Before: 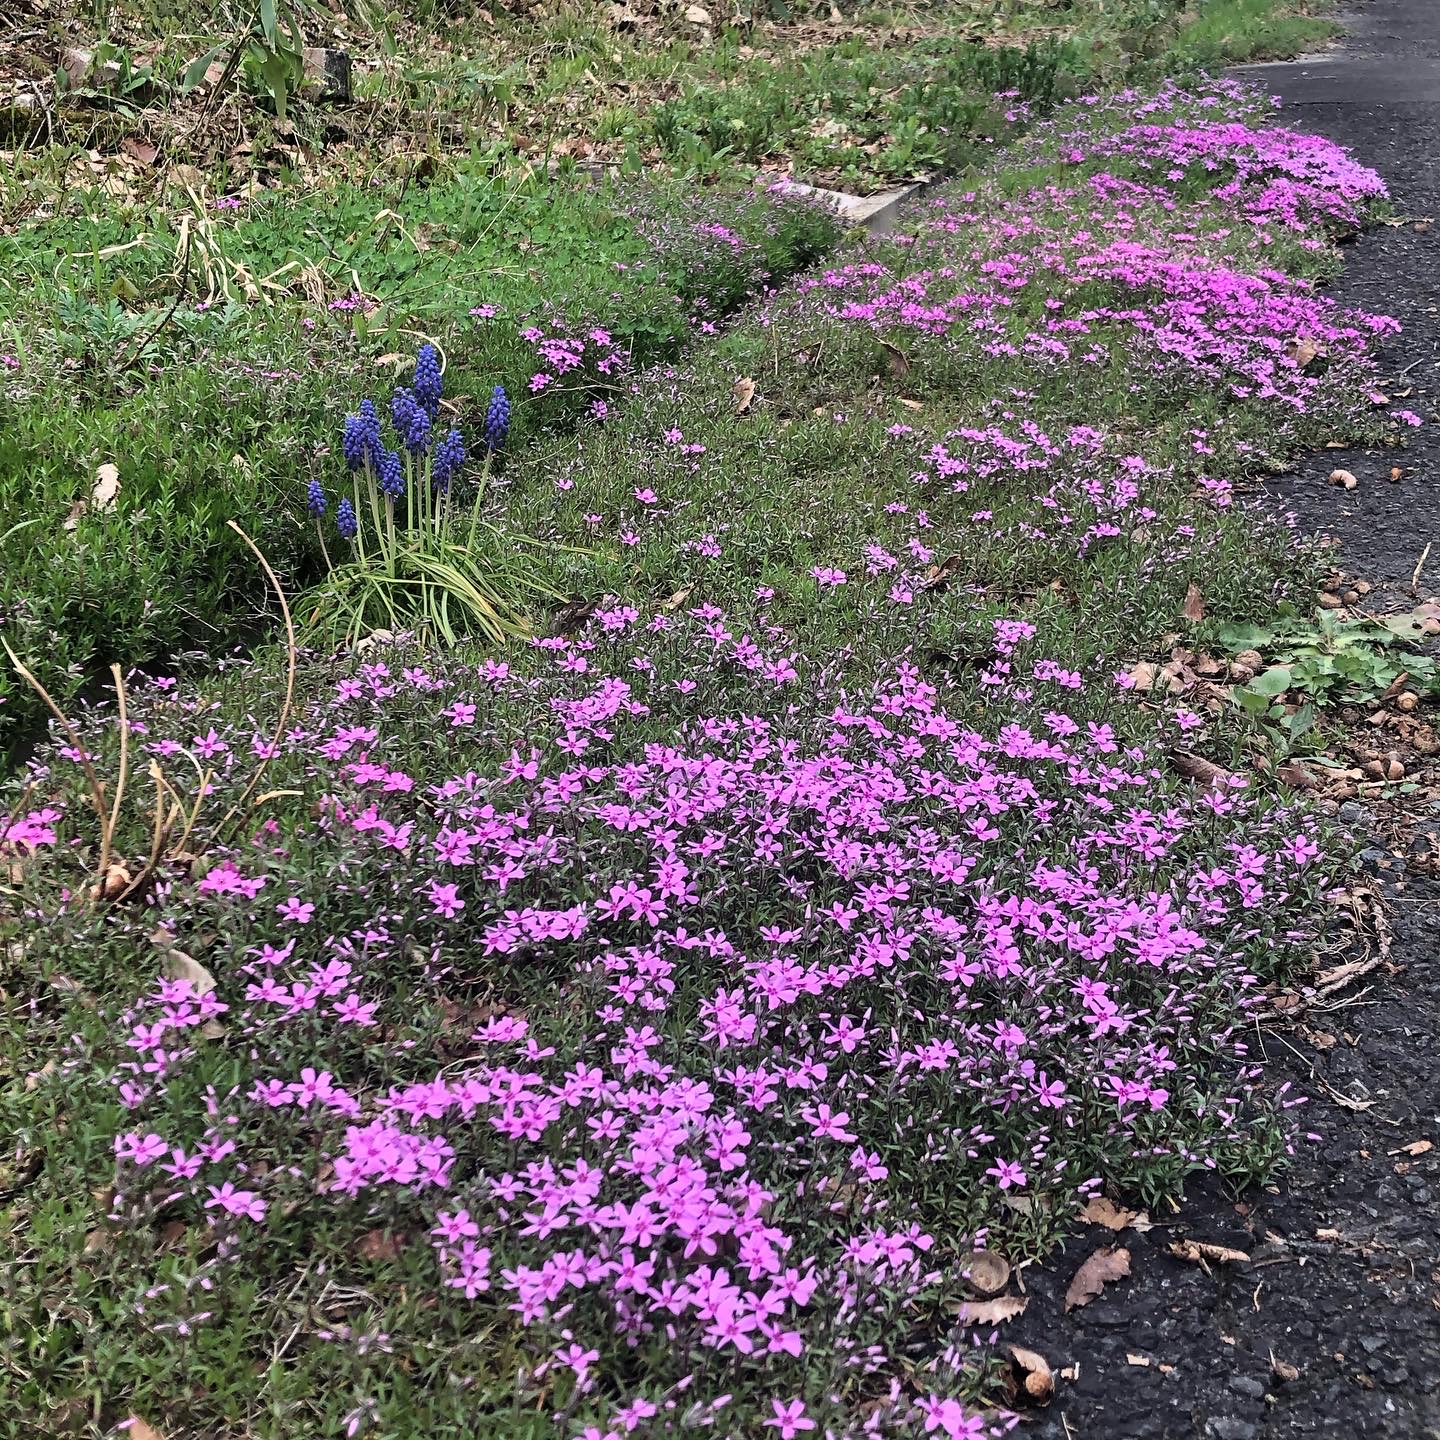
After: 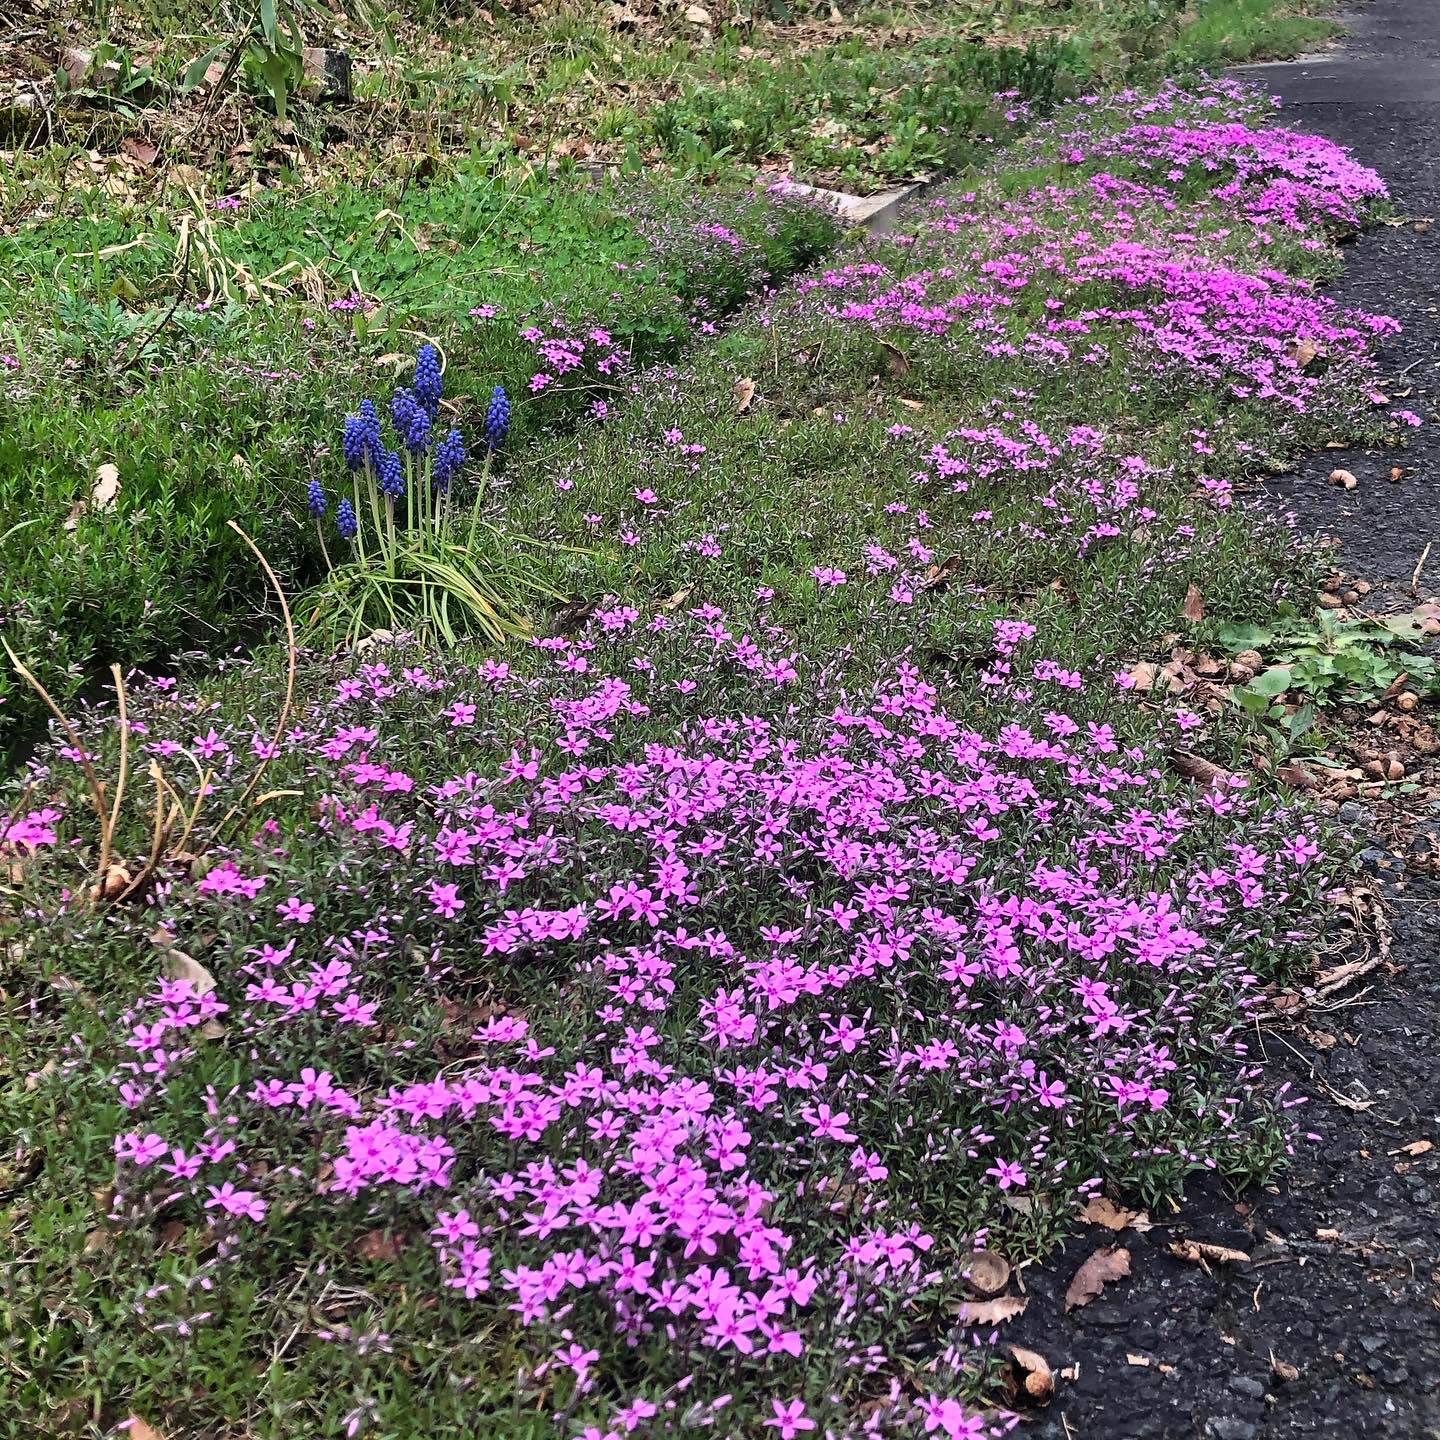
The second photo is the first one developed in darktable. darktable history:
contrast brightness saturation: contrast 0.085, saturation 0.204
